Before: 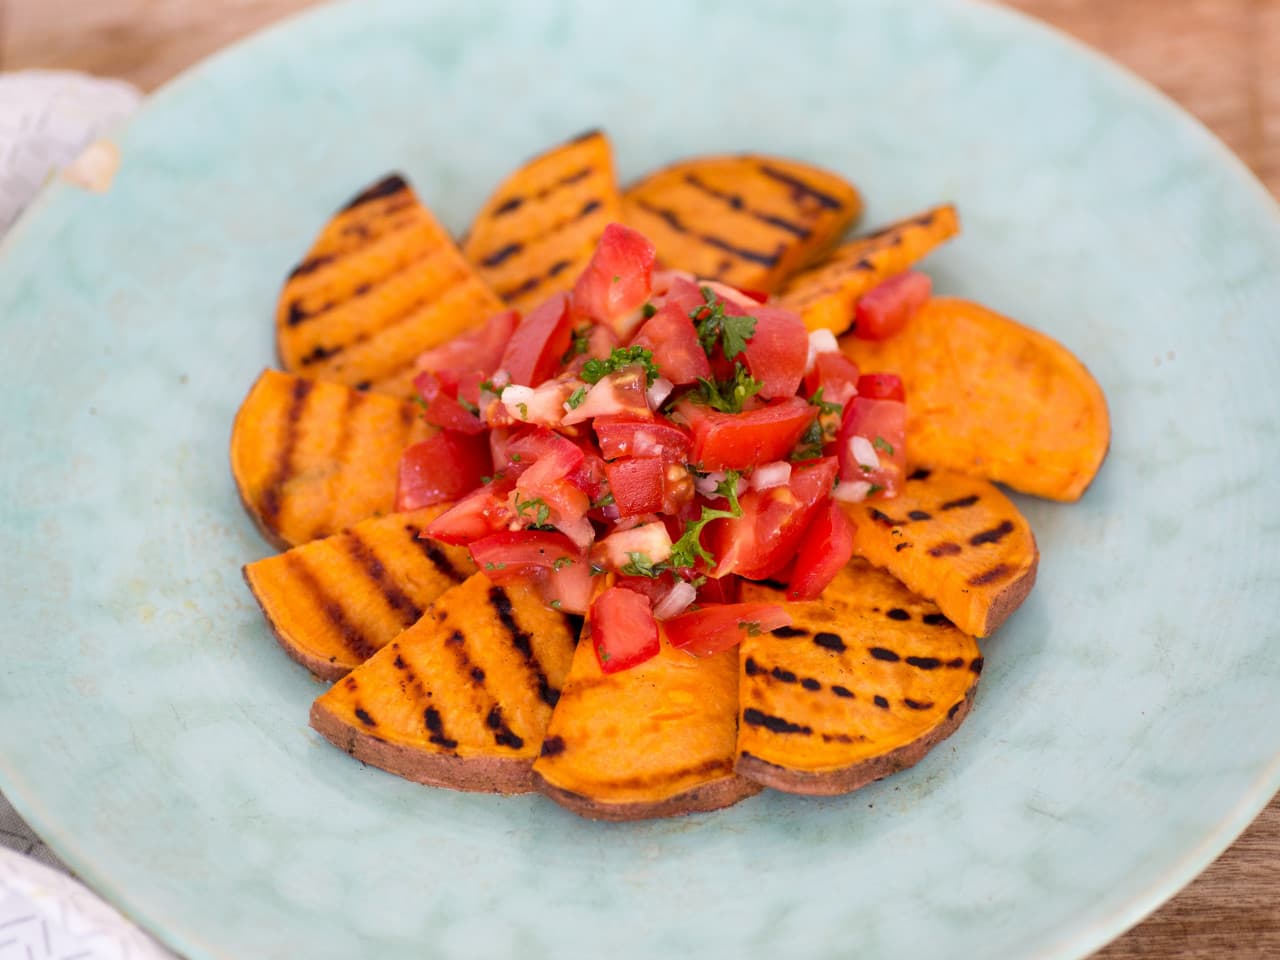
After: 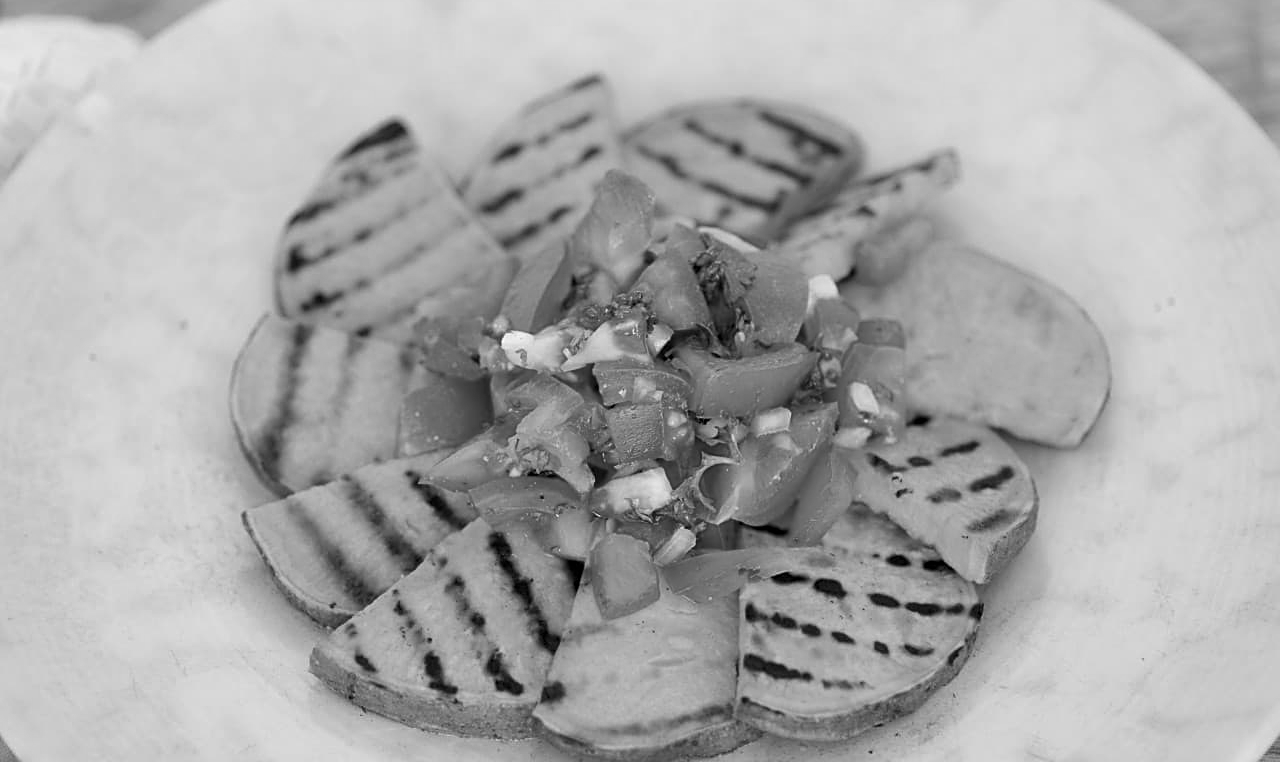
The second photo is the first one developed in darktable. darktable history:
sharpen: on, module defaults
monochrome: on, module defaults
crop and rotate: top 5.667%, bottom 14.937%
